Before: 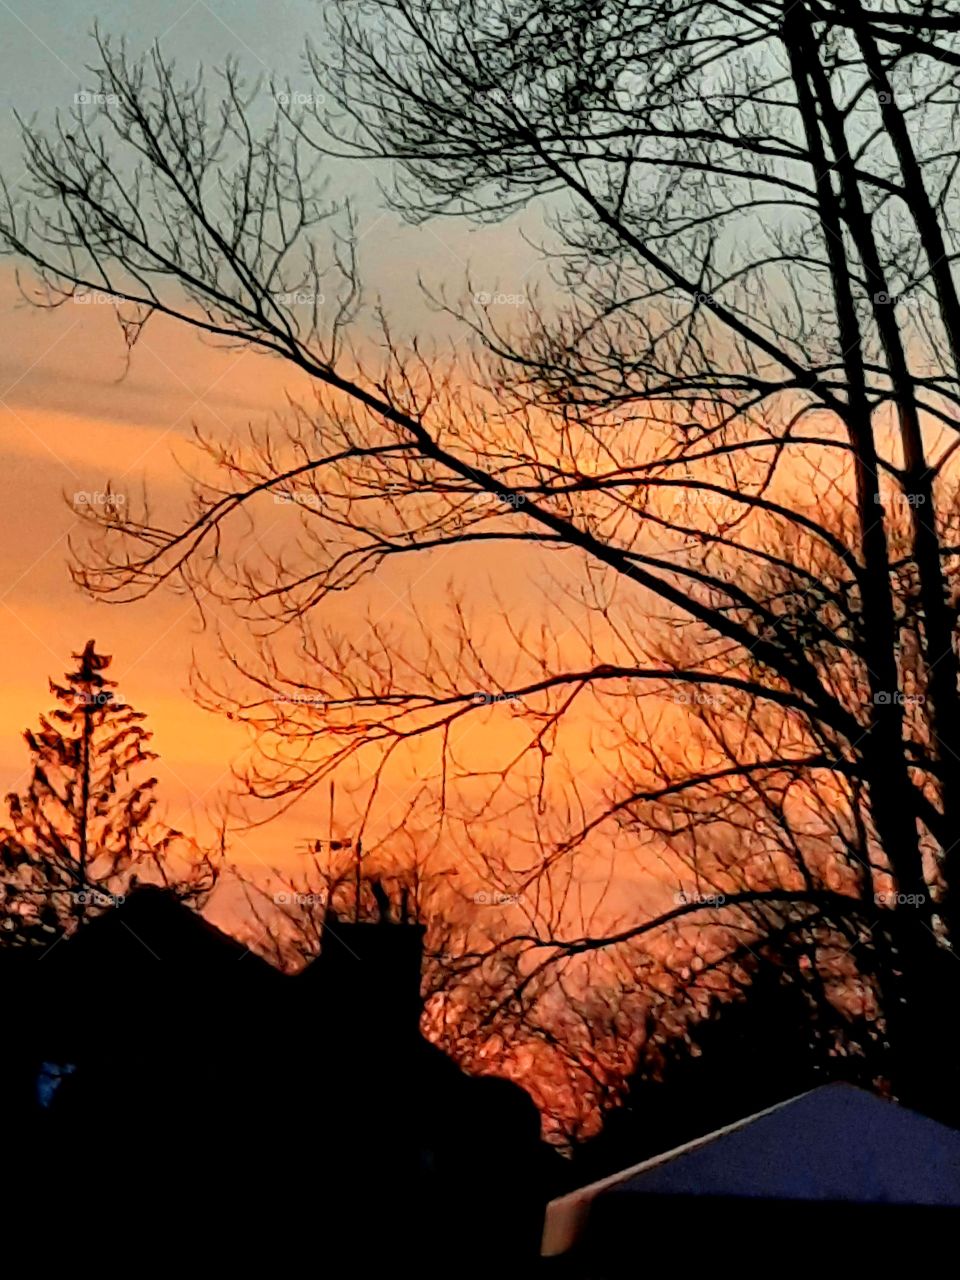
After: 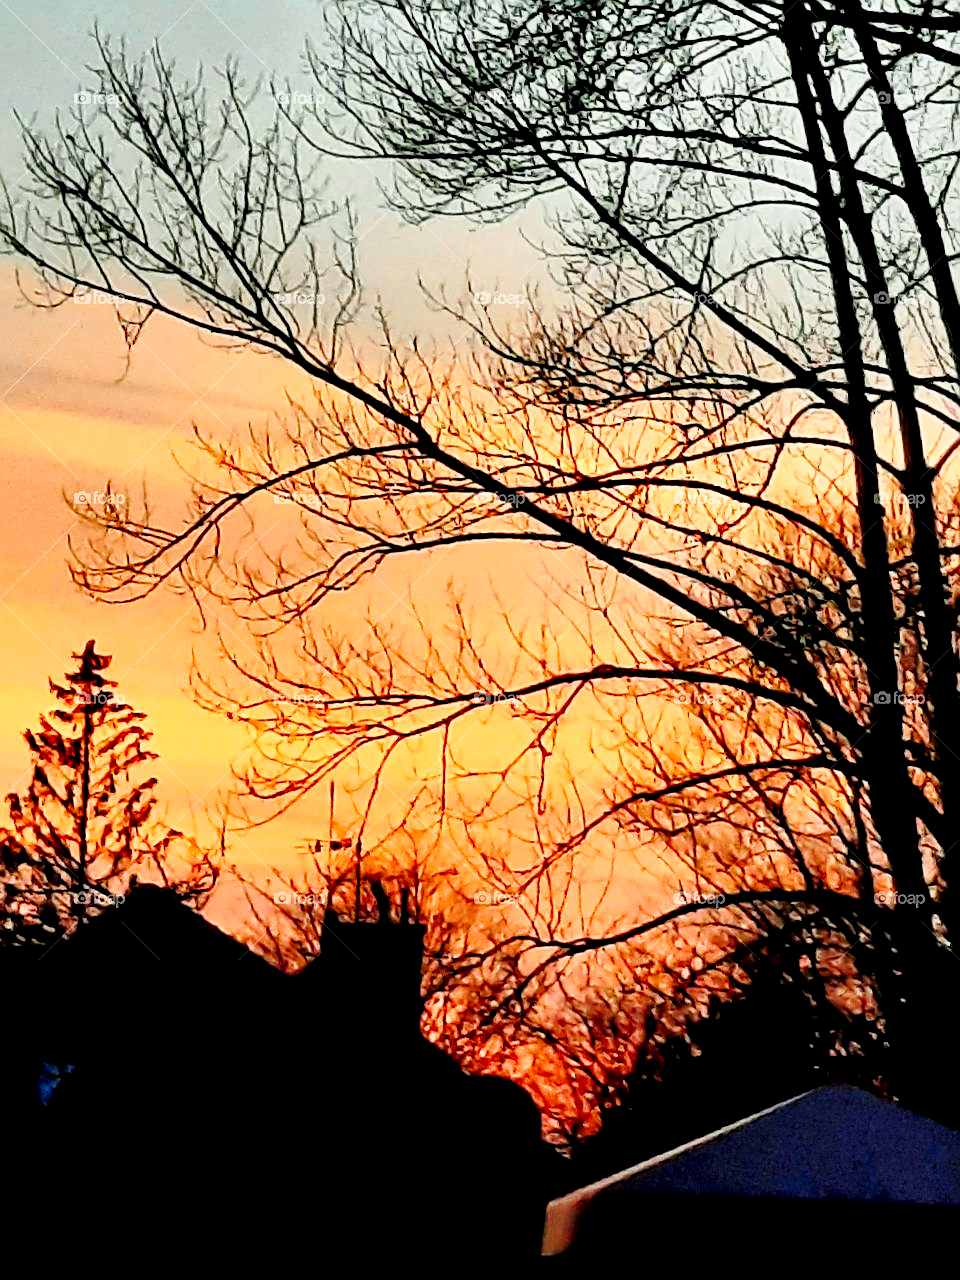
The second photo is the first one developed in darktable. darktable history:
sharpen: on, module defaults
base curve: curves: ch0 [(0, 0) (0.028, 0.03) (0.121, 0.232) (0.46, 0.748) (0.859, 0.968) (1, 1)], preserve colors none
local contrast: mode bilateral grid, contrast 20, coarseness 50, detail 120%, midtone range 0.2
exposure: black level correction 0.005, exposure 0.001 EV, compensate highlight preservation false
raw denoise: noise threshold 0.005, x [[0, 0.25, 0.5, 0.75, 1] ×4]
